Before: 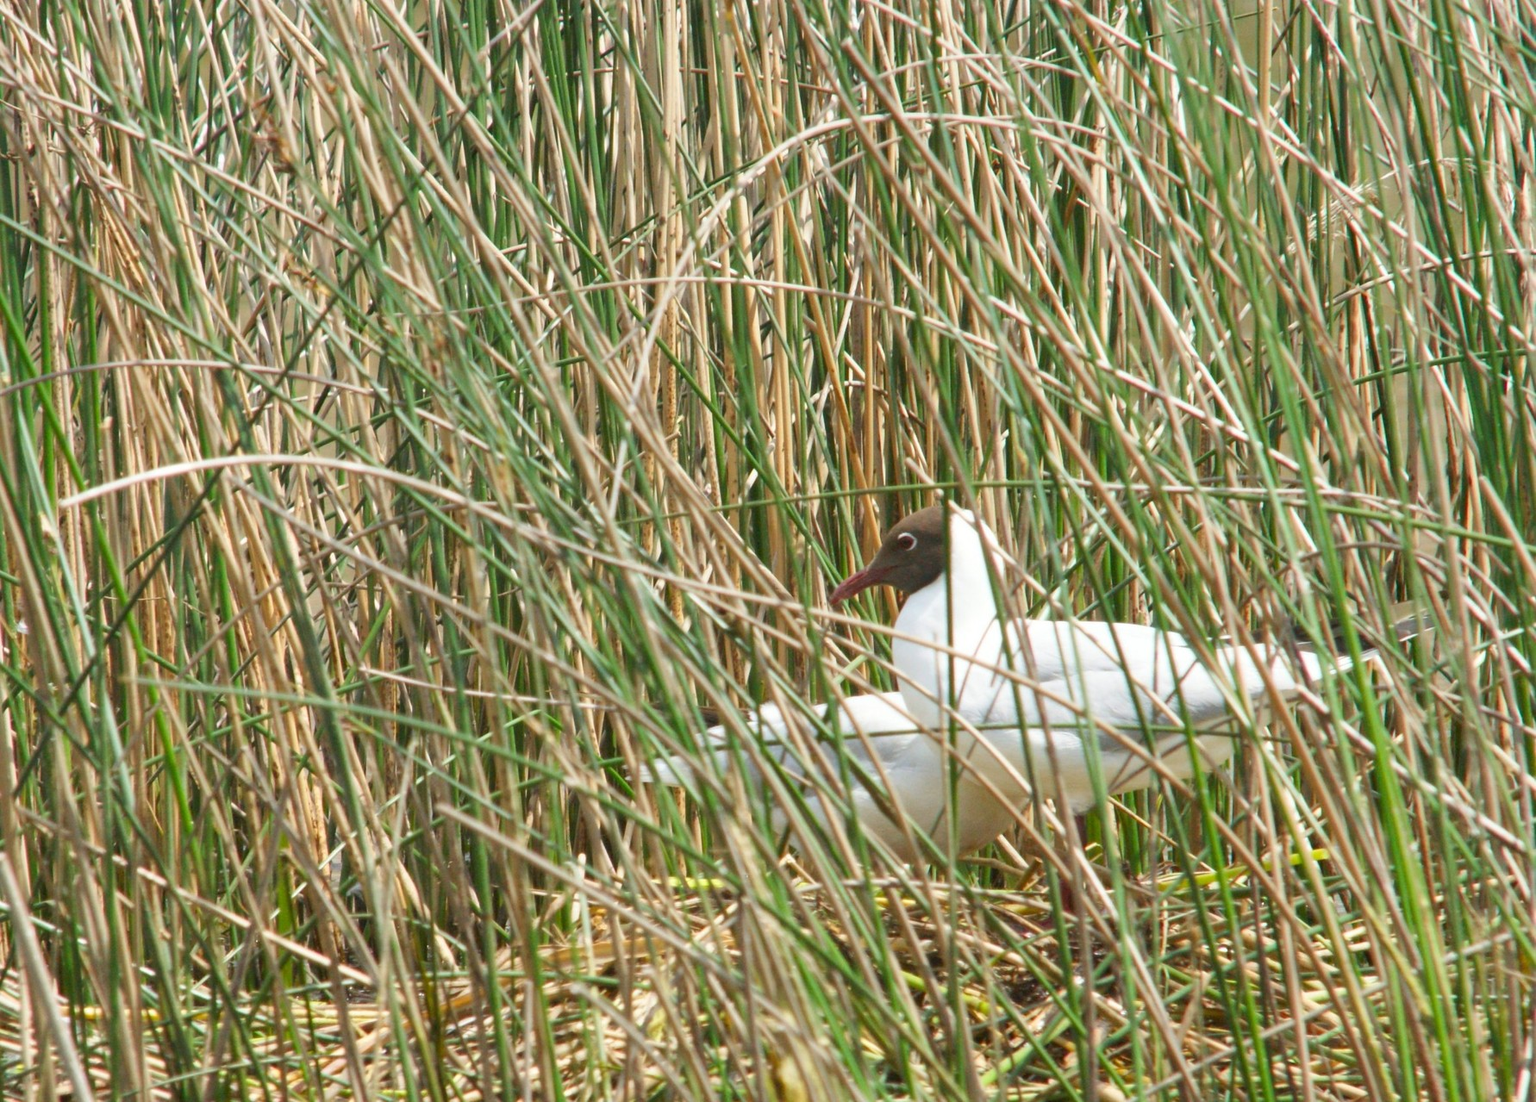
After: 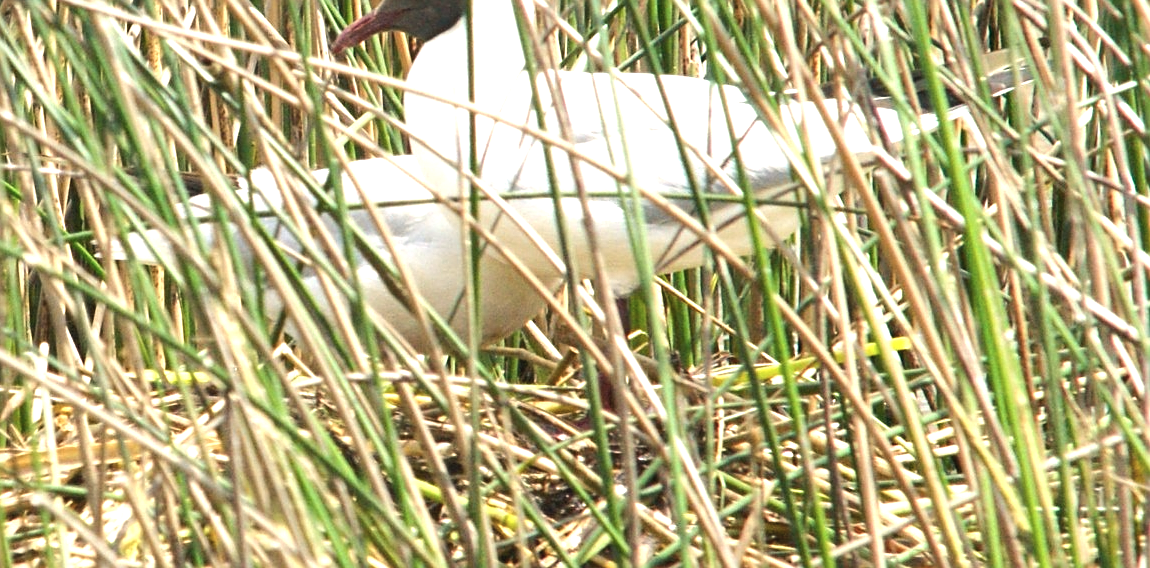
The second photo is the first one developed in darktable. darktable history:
exposure: black level correction 0.001, exposure 0.498 EV, compensate exposure bias true, compensate highlight preservation false
crop and rotate: left 35.427%, top 50.667%, bottom 4.87%
tone equalizer: -8 EV -0.424 EV, -7 EV -0.403 EV, -6 EV -0.298 EV, -5 EV -0.233 EV, -3 EV 0.242 EV, -2 EV 0.337 EV, -1 EV 0.406 EV, +0 EV 0.401 EV, edges refinement/feathering 500, mask exposure compensation -1.57 EV, preserve details no
color balance rgb: perceptual saturation grading › global saturation 0.52%, global vibrance 19.821%
sharpen: on, module defaults
color correction: highlights a* 2.85, highlights b* 5.01, shadows a* -2.02, shadows b* -4.88, saturation 0.804
